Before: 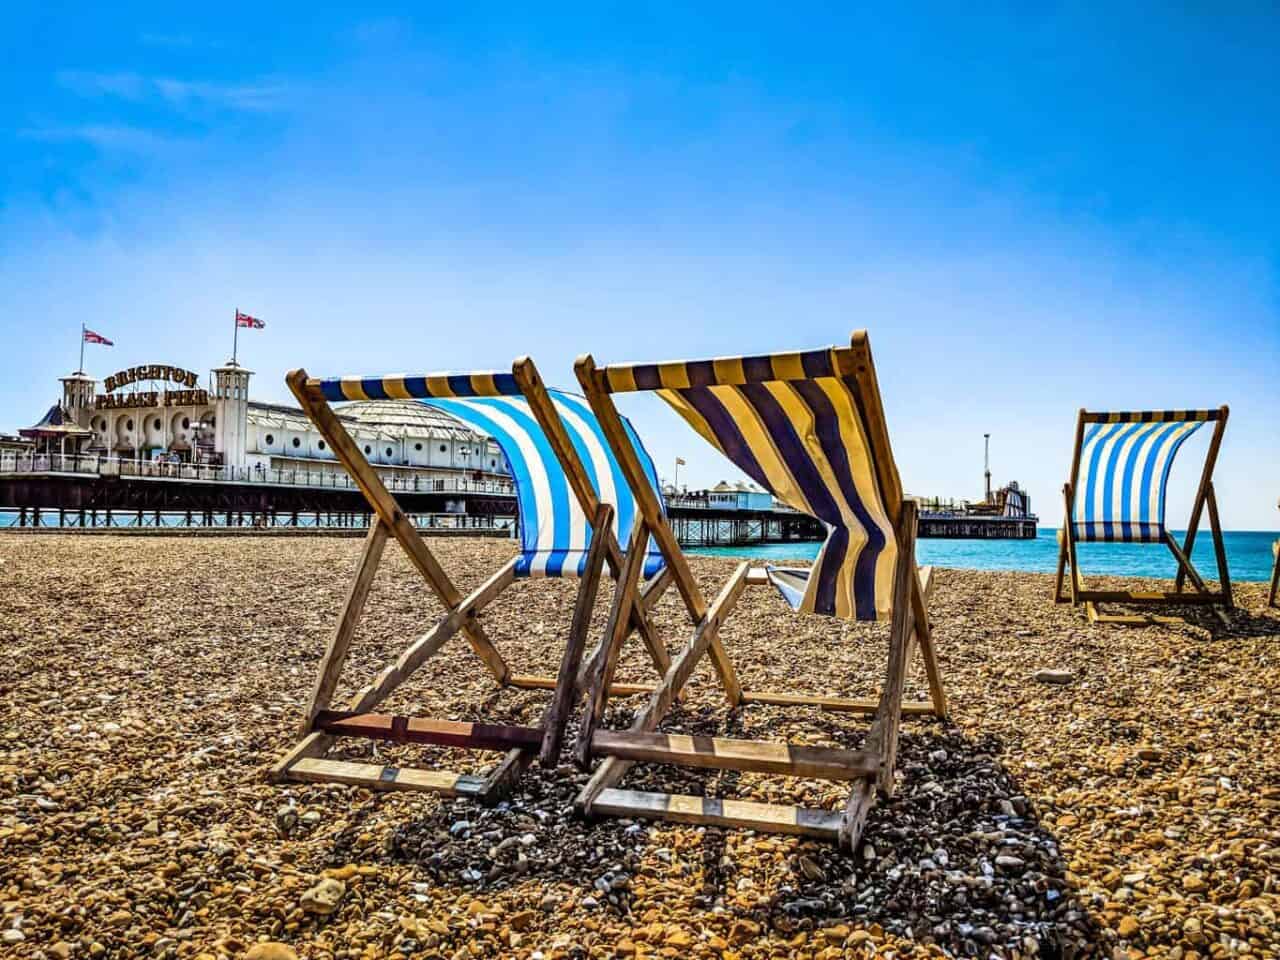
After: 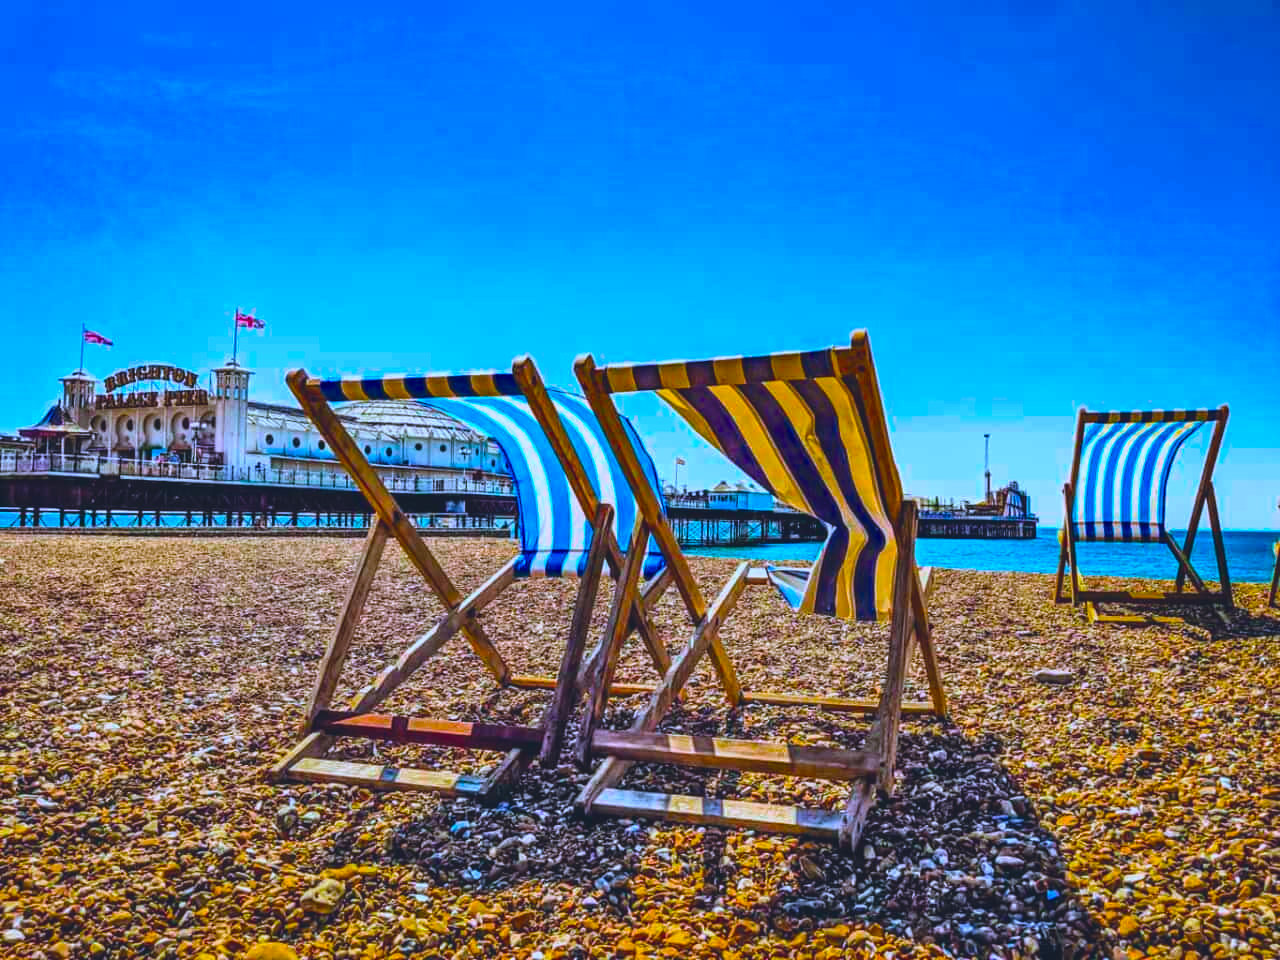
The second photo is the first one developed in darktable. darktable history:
exposure: black level correction -0.013, exposure -0.185 EV, compensate highlight preservation false
color calibration: illuminant custom, x 0.388, y 0.387, temperature 3821.1 K
color correction: highlights a* 12.73, highlights b* 5.5
color balance rgb: linear chroma grading › shadows -8.233%, linear chroma grading › global chroma 9.698%, perceptual saturation grading › global saturation 65.915%, perceptual saturation grading › highlights 49.127%, perceptual saturation grading › shadows 29.875%, global vibrance 25.292%
